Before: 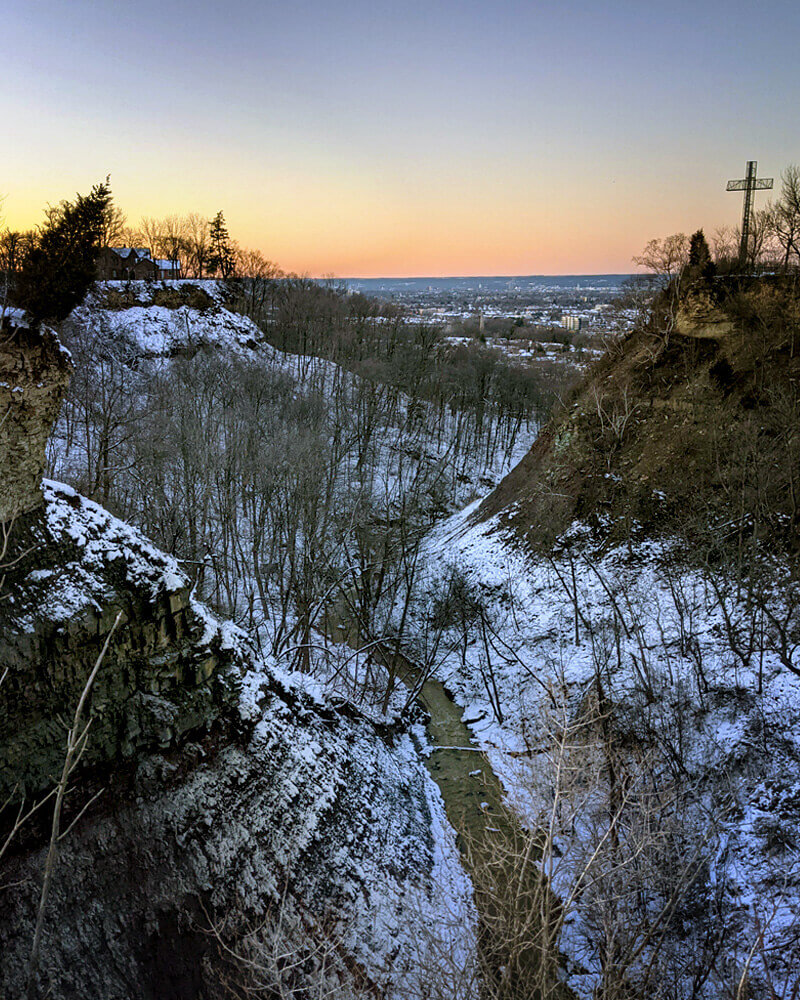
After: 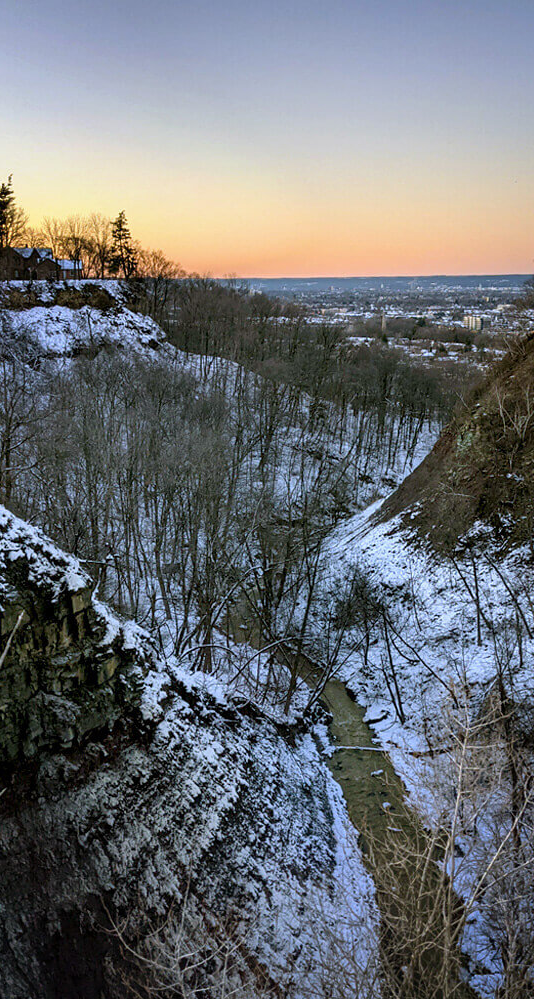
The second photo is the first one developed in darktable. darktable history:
crop and rotate: left 12.406%, right 20.796%
